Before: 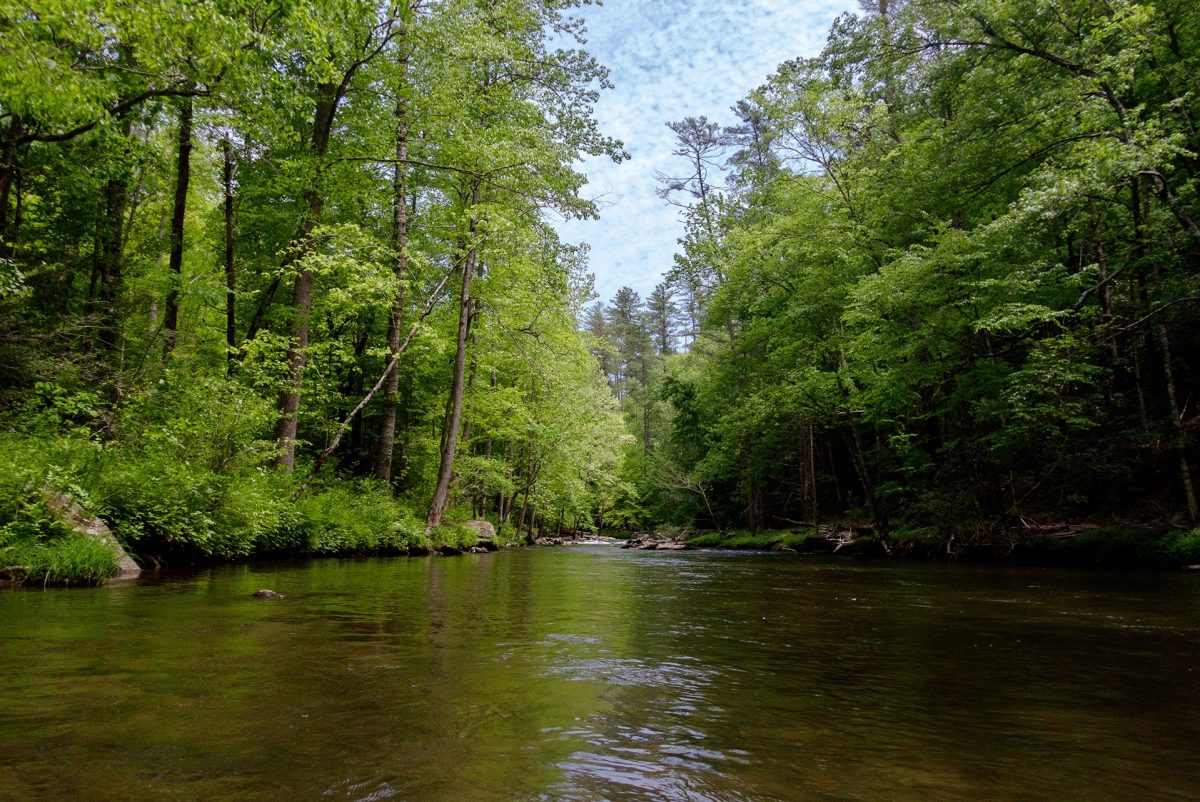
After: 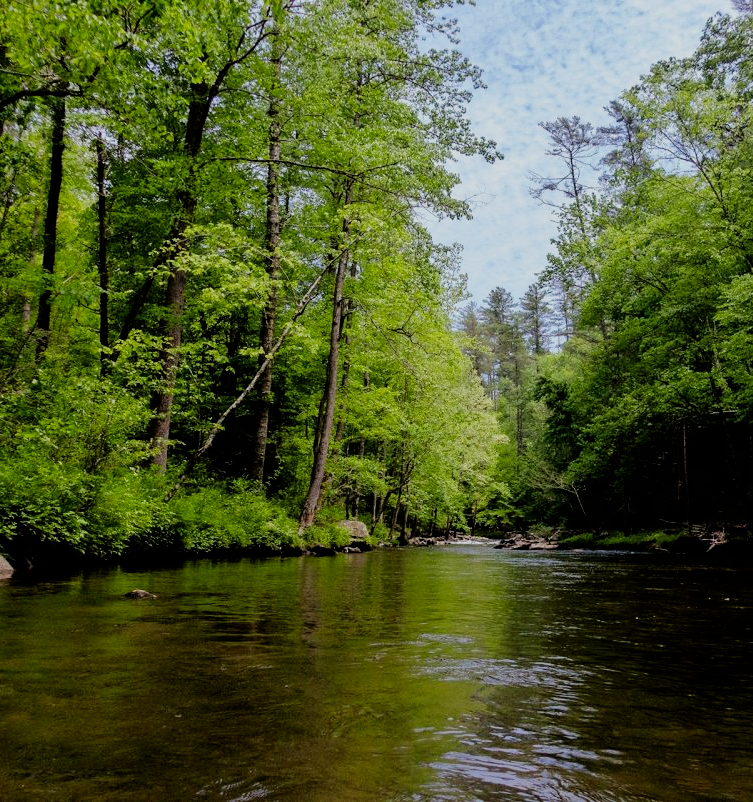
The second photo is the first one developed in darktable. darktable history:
contrast brightness saturation: saturation 0.18
tone equalizer: on, module defaults
crop: left 10.644%, right 26.528%
filmic rgb: black relative exposure -5 EV, hardness 2.88, contrast 1.1, highlights saturation mix -20%
